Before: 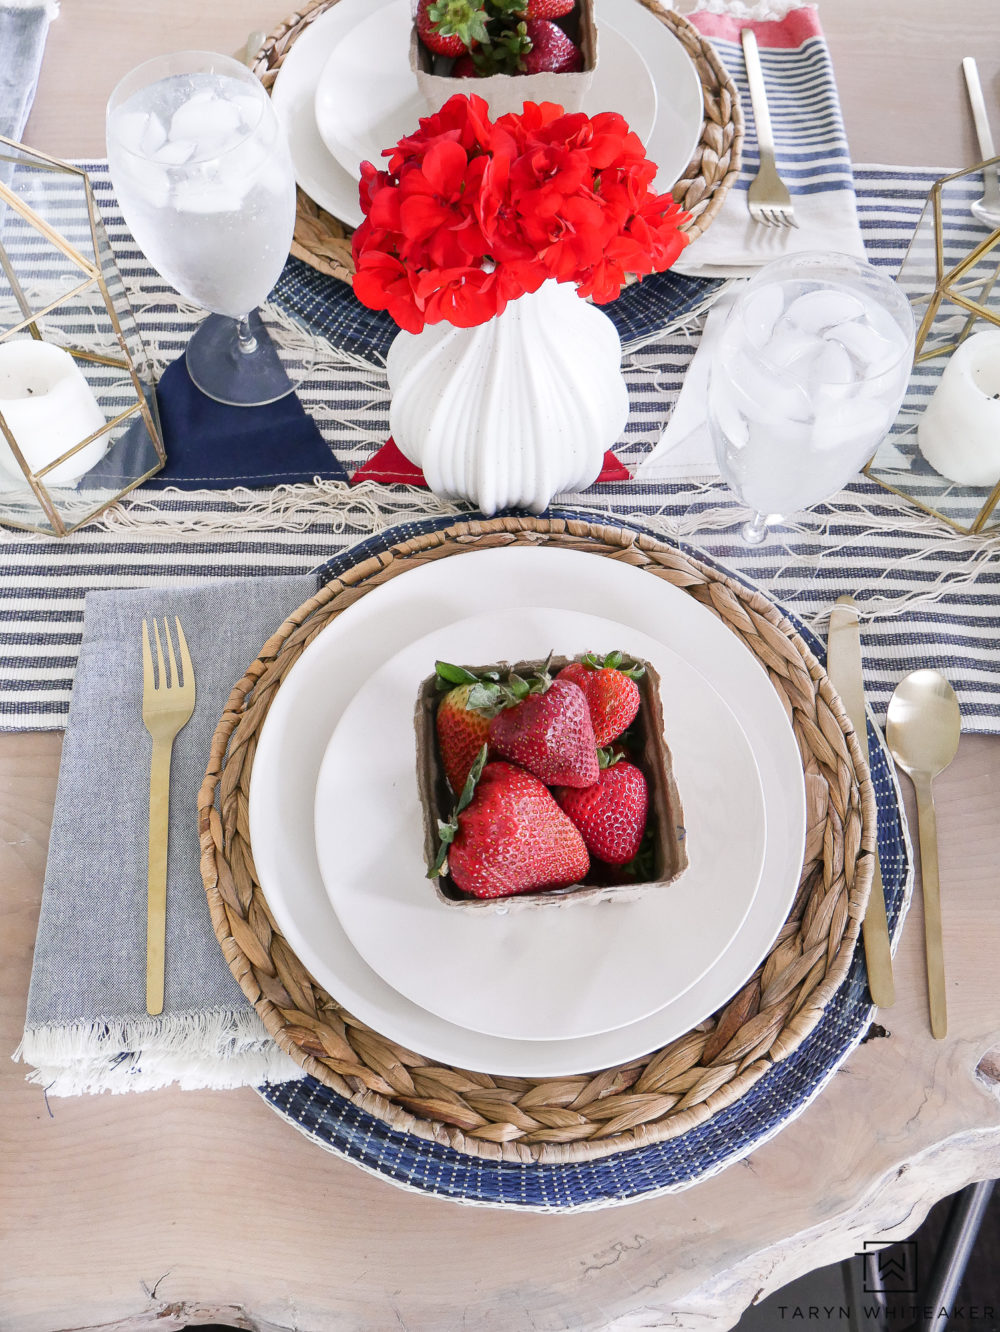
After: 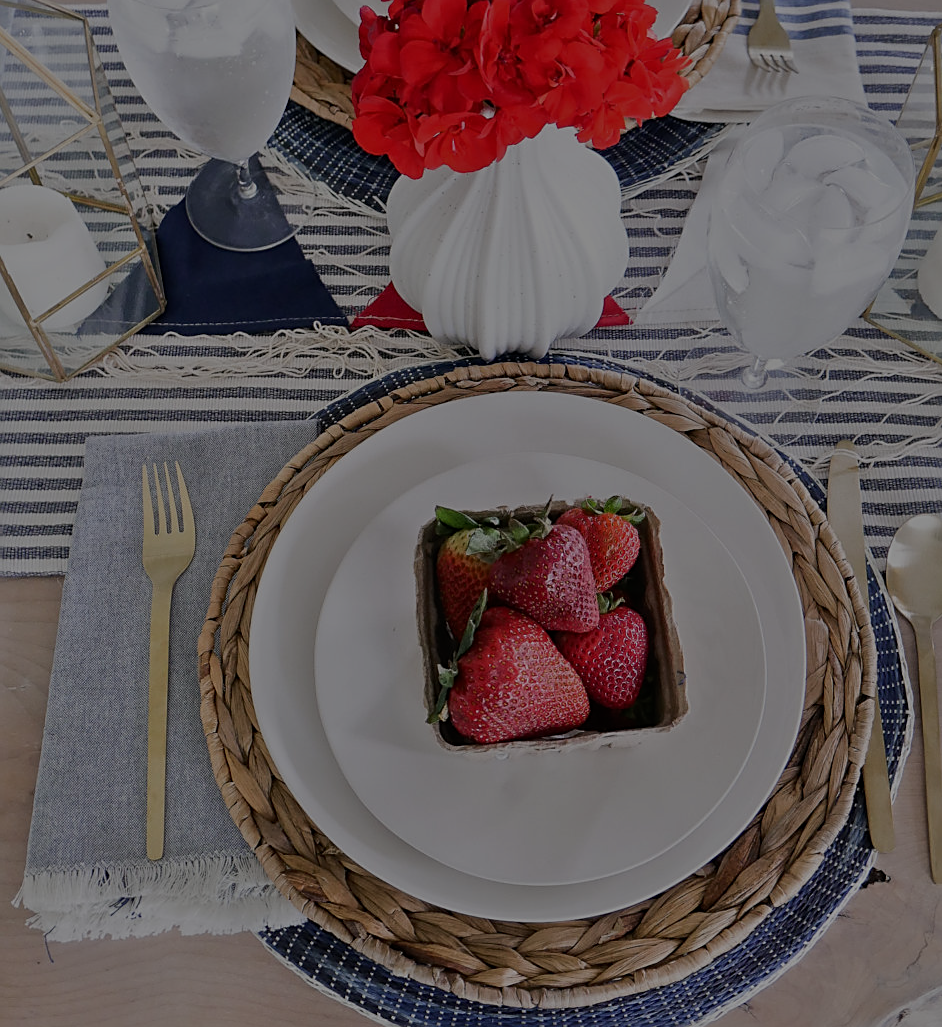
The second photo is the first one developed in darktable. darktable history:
sharpen: on, module defaults
tone equalizer: -8 EV -2 EV, -7 EV -2 EV, -6 EV -2 EV, -5 EV -2 EV, -4 EV -2 EV, -3 EV -2 EV, -2 EV -2 EV, -1 EV -1.63 EV, +0 EV -2 EV
crop and rotate: angle 0.03°, top 11.643%, right 5.651%, bottom 11.189%
